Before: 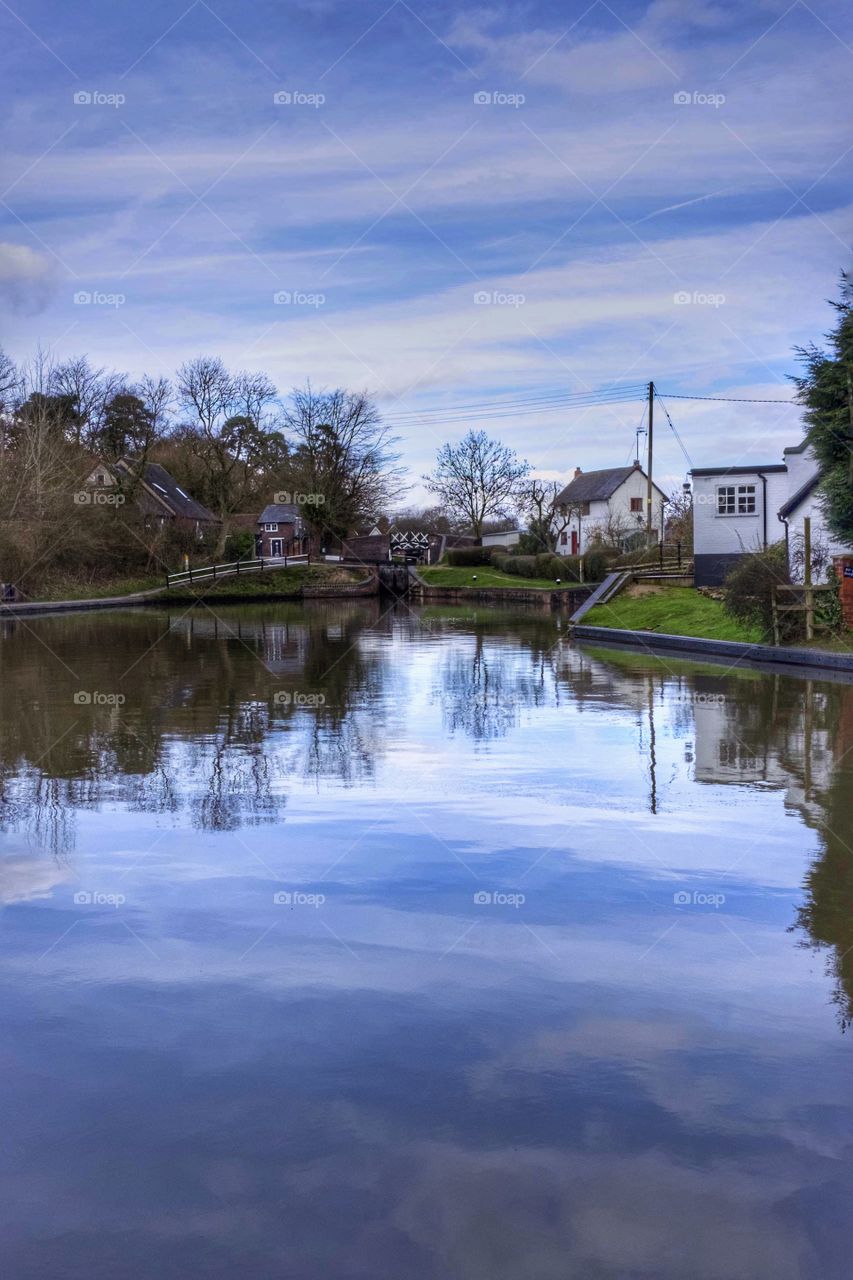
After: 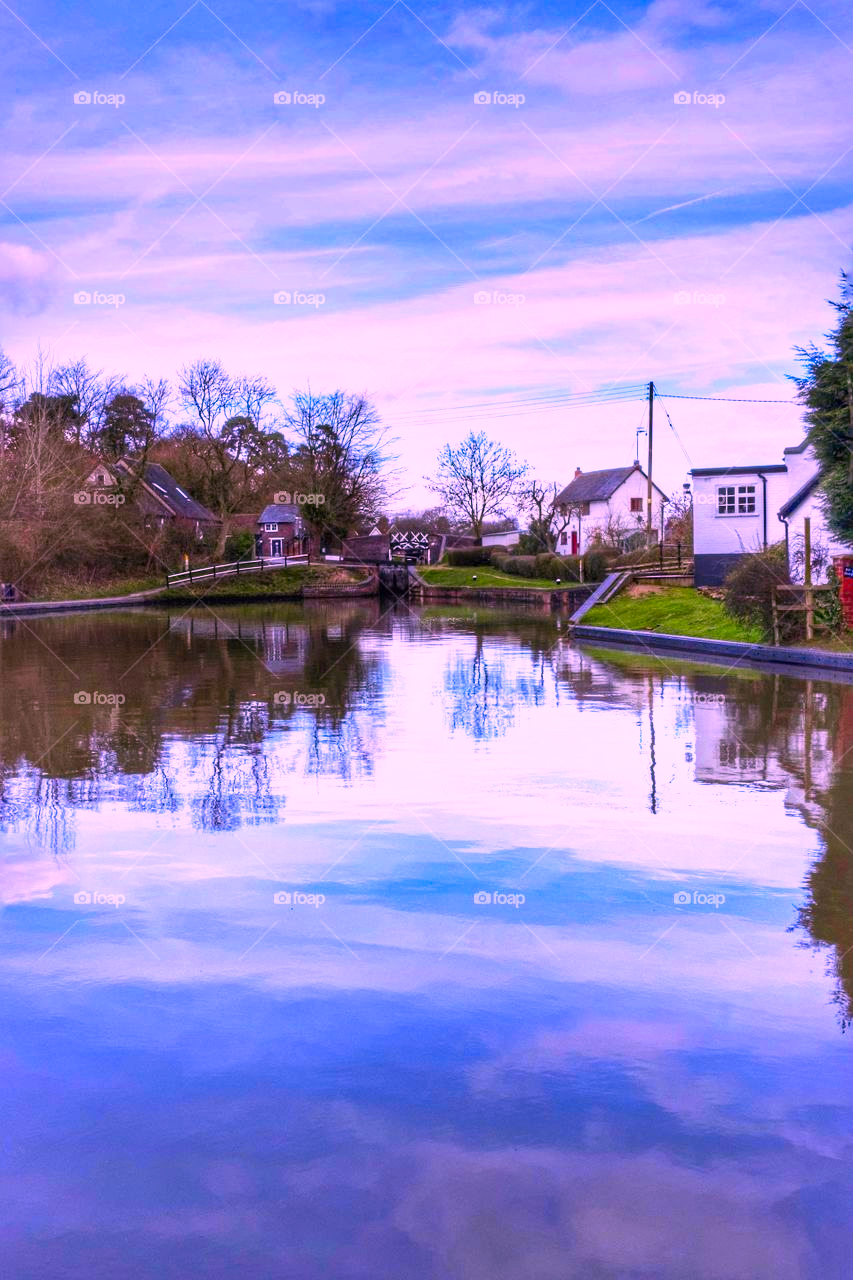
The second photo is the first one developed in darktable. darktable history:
base curve: curves: ch0 [(0, 0) (0.557, 0.834) (1, 1)], preserve colors none
color correction: highlights a* 18.79, highlights b* -12.16, saturation 1.65
